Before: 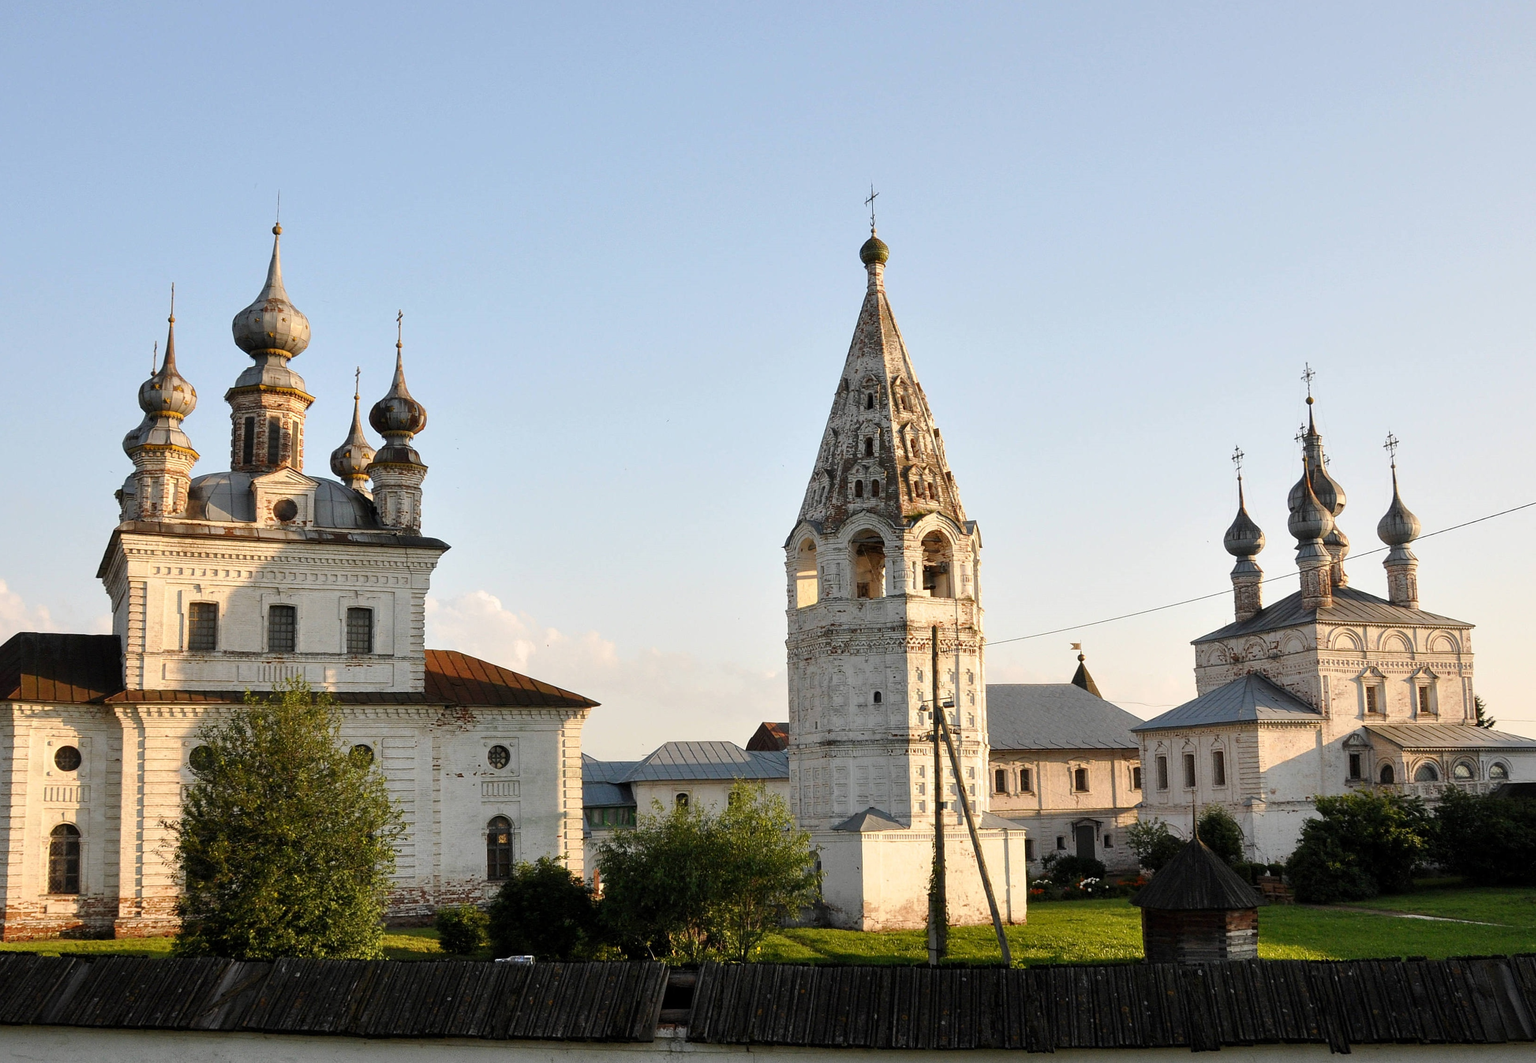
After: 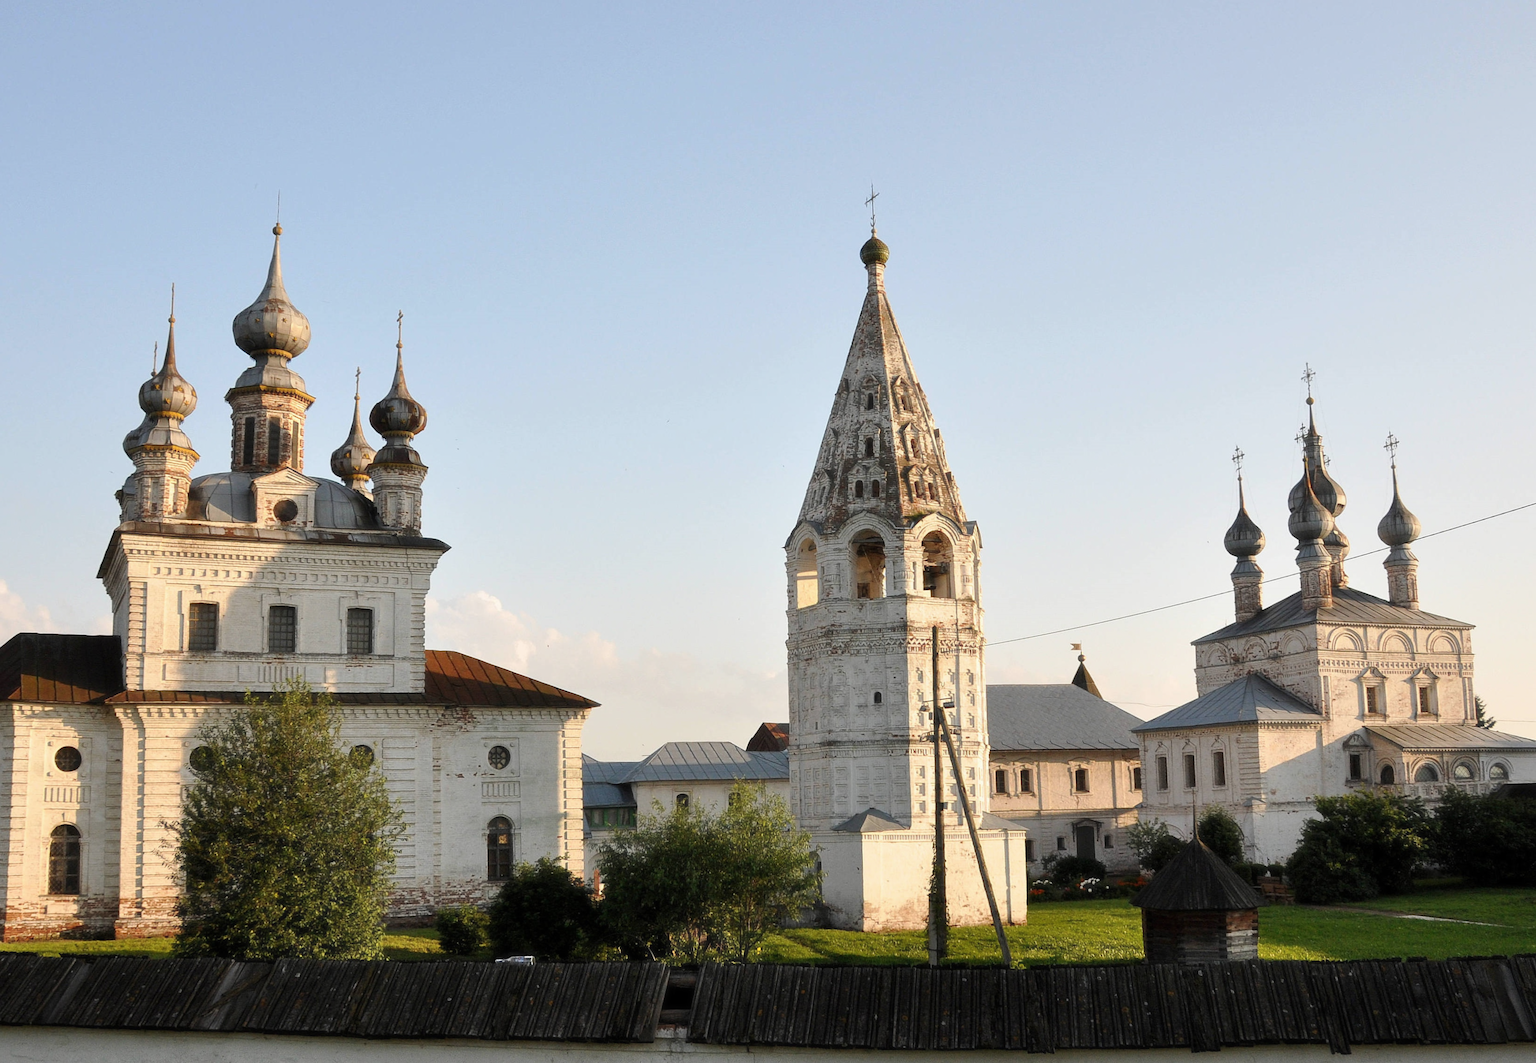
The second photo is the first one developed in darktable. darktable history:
exposure: exposure -0.022 EV, compensate highlight preservation false
haze removal: strength -0.102, adaptive false
